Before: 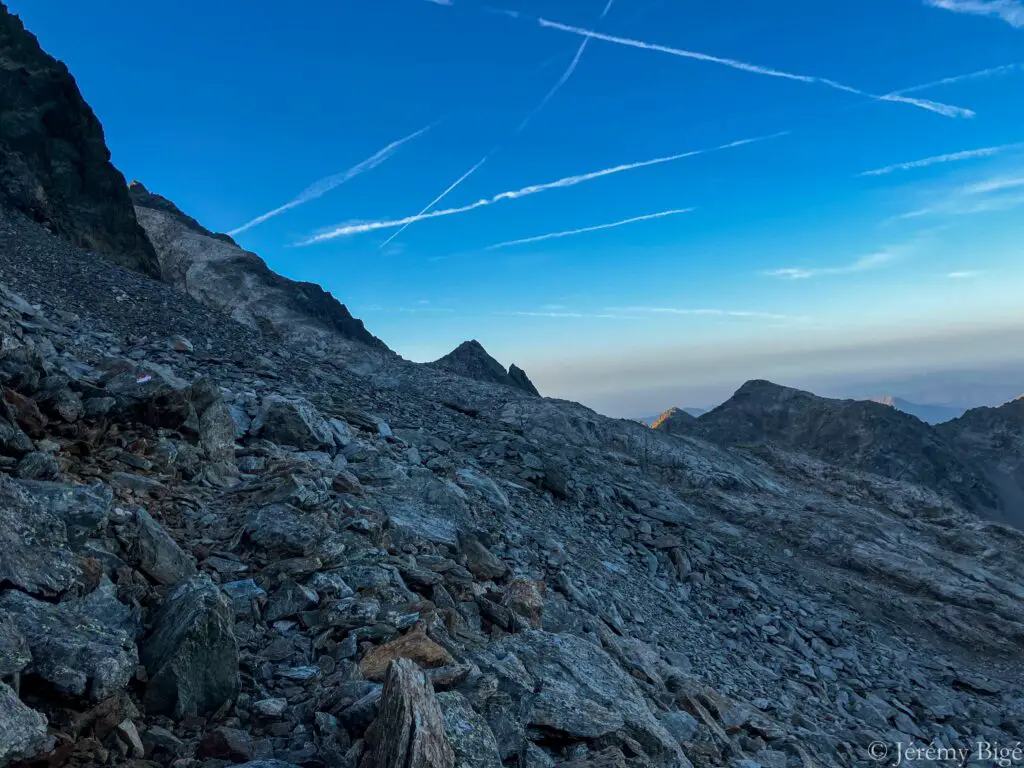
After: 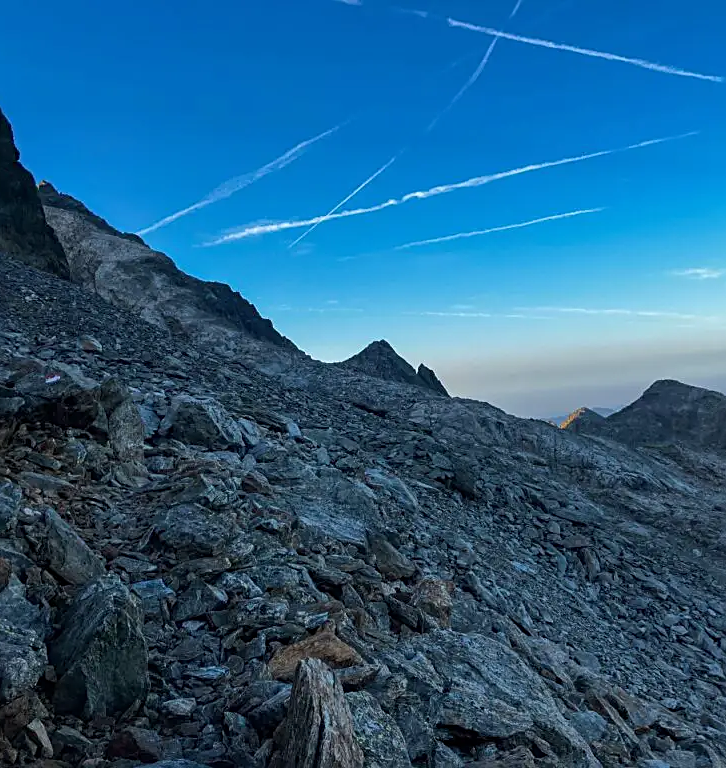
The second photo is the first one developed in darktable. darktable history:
sharpen: on, module defaults
crop and rotate: left 8.98%, right 20.108%
